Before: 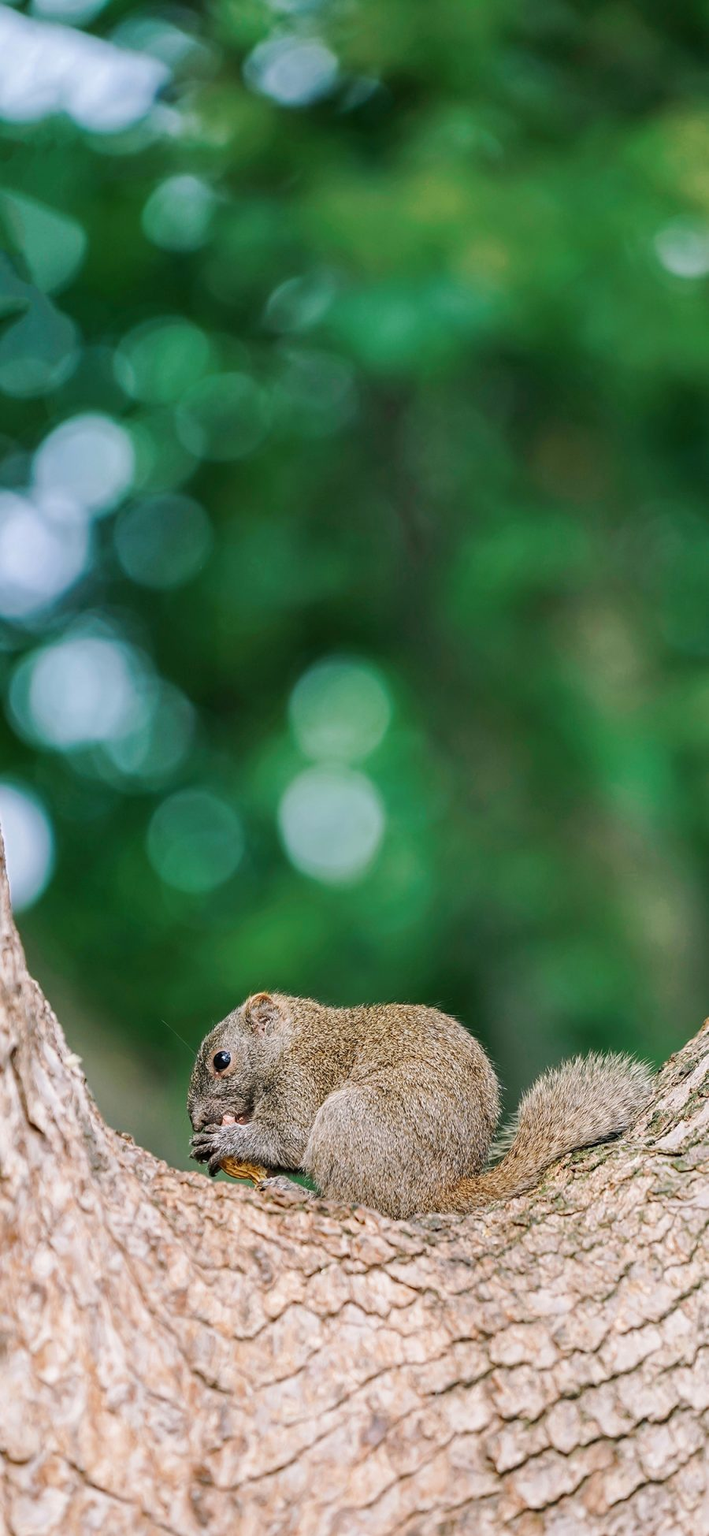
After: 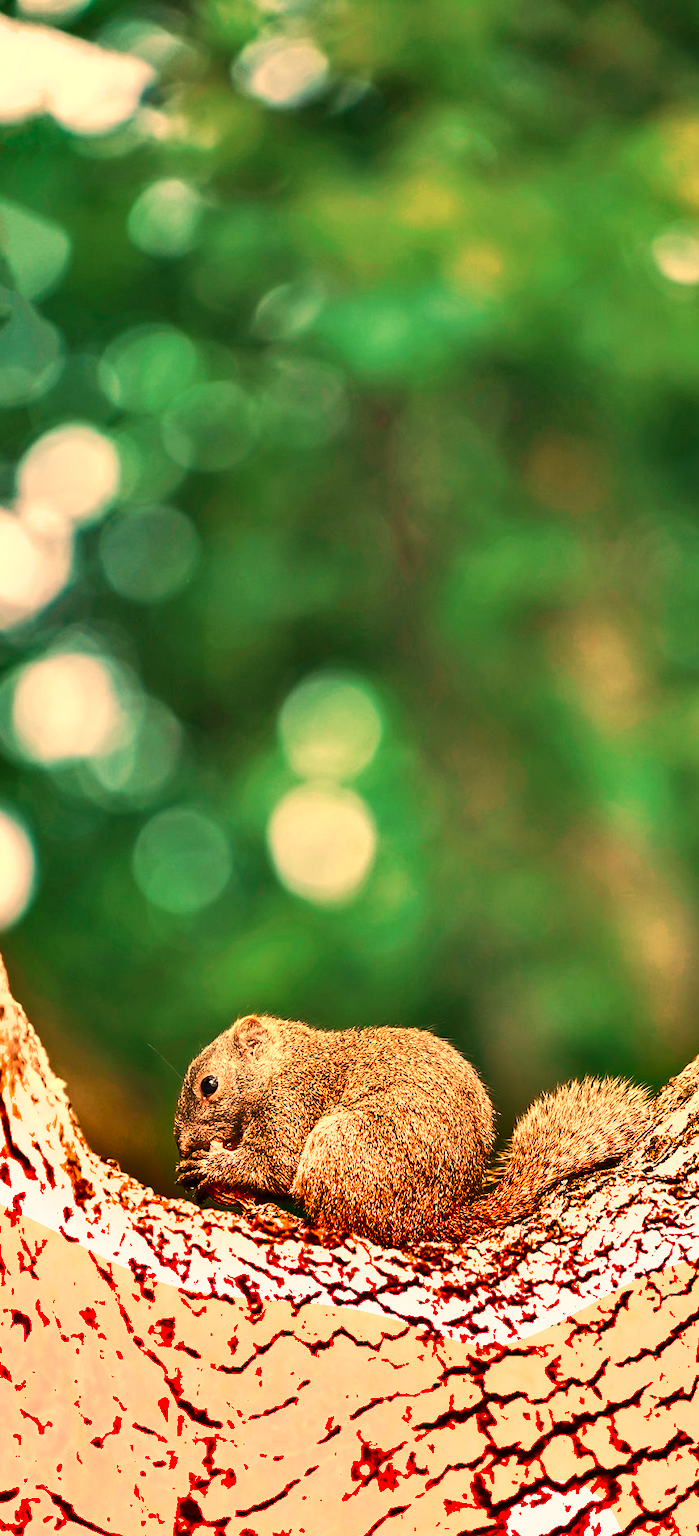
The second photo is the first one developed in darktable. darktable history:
shadows and highlights: shadows 20.91, highlights -82.73, soften with gaussian
exposure: black level correction 0, exposure 0.7 EV, compensate exposure bias true, compensate highlight preservation false
crop and rotate: left 2.536%, right 1.107%, bottom 2.246%
white balance: red 1.467, blue 0.684
